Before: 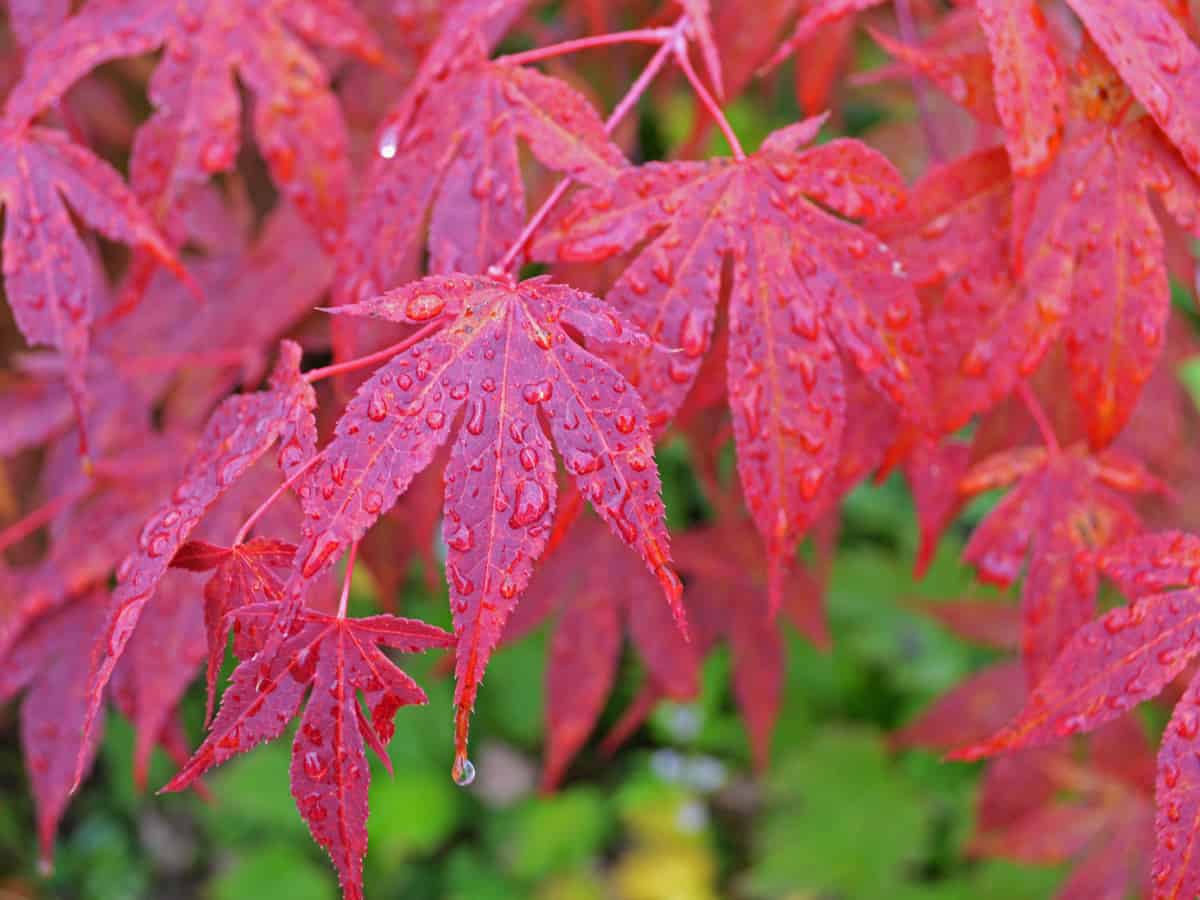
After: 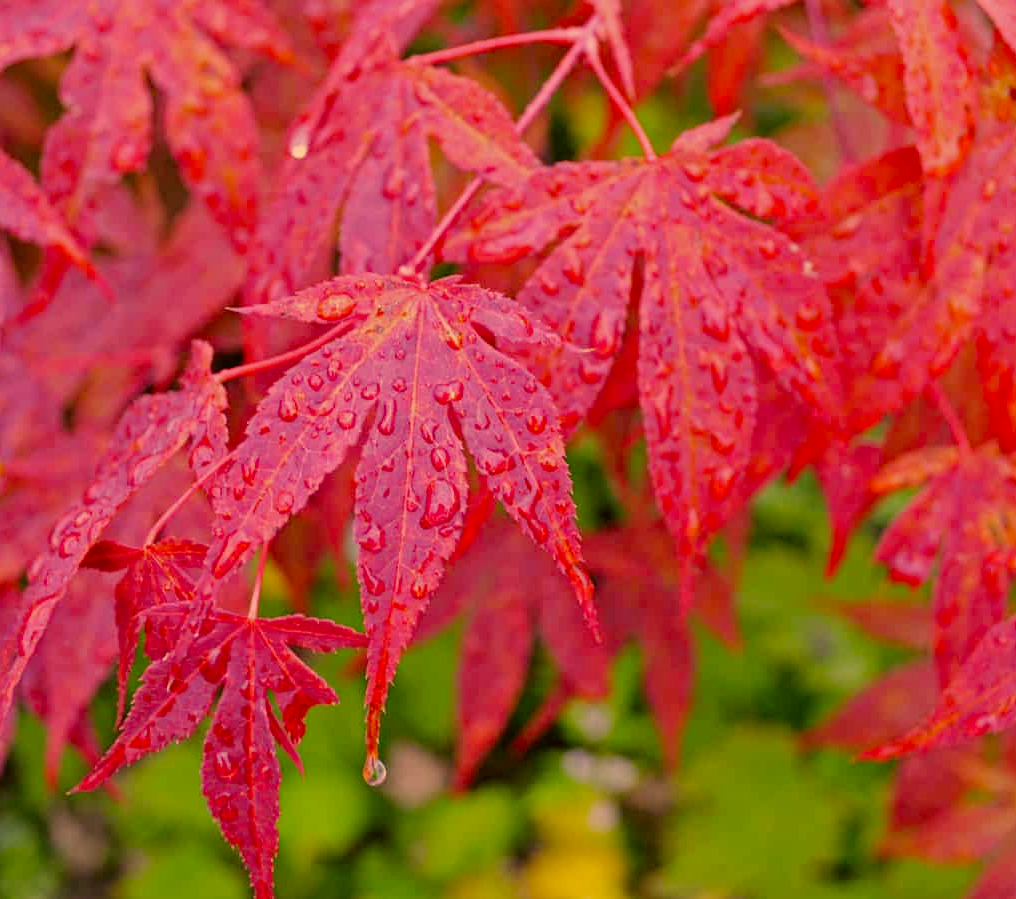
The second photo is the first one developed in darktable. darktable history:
crop: left 7.436%, right 7.857%
tone curve: curves: ch1 [(0, 0) (0.108, 0.197) (0.5, 0.5) (0.681, 0.885) (1, 1)]; ch2 [(0, 0) (0.28, 0.151) (1, 1)], color space Lab, linked channels, preserve colors none
color correction: highlights a* 18.53, highlights b* 35.69, shadows a* 1.76, shadows b* 6.29, saturation 1.03
filmic rgb: black relative exposure -16 EV, white relative exposure 6.18 EV, hardness 5.22, add noise in highlights 0.001, preserve chrominance no, color science v3 (2019), use custom middle-gray values true, contrast in highlights soft
